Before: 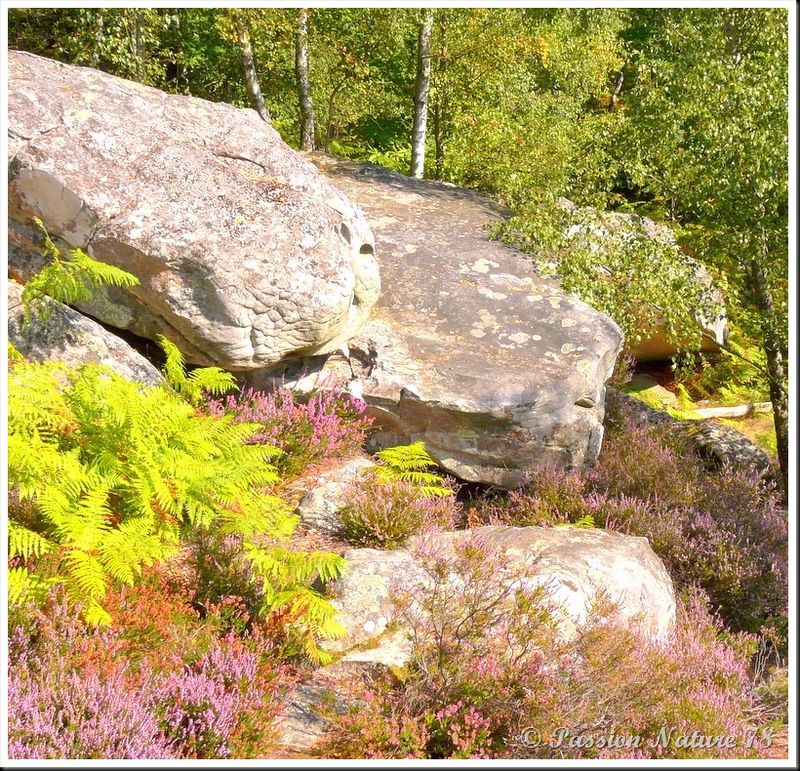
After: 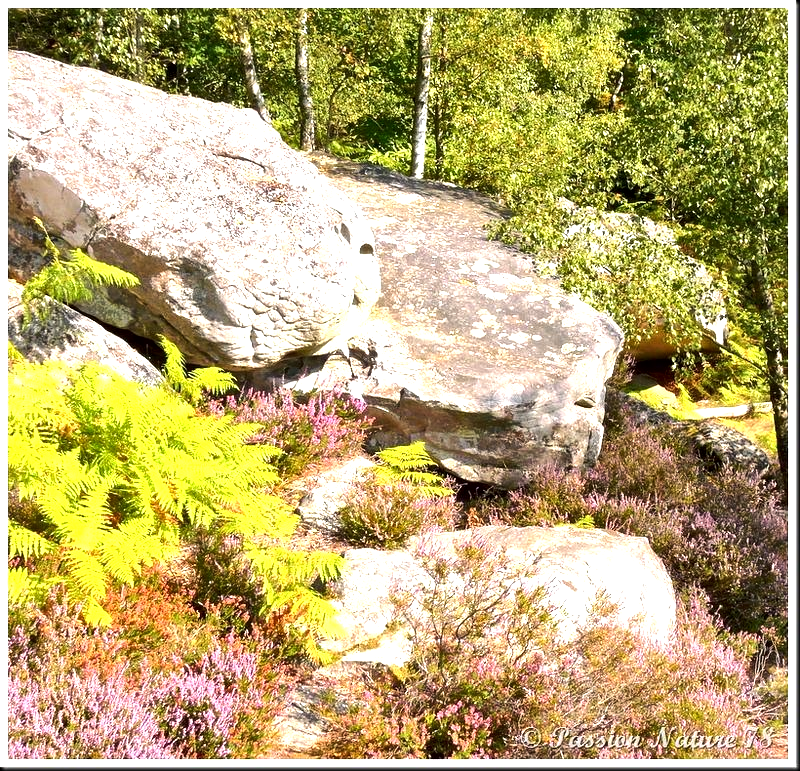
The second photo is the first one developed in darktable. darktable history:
tone equalizer: -8 EV -0.75 EV, -7 EV -0.7 EV, -6 EV -0.6 EV, -5 EV -0.4 EV, -3 EV 0.4 EV, -2 EV 0.6 EV, -1 EV 0.7 EV, +0 EV 0.75 EV, edges refinement/feathering 500, mask exposure compensation -1.57 EV, preserve details no
local contrast: mode bilateral grid, contrast 25, coarseness 47, detail 151%, midtone range 0.2
